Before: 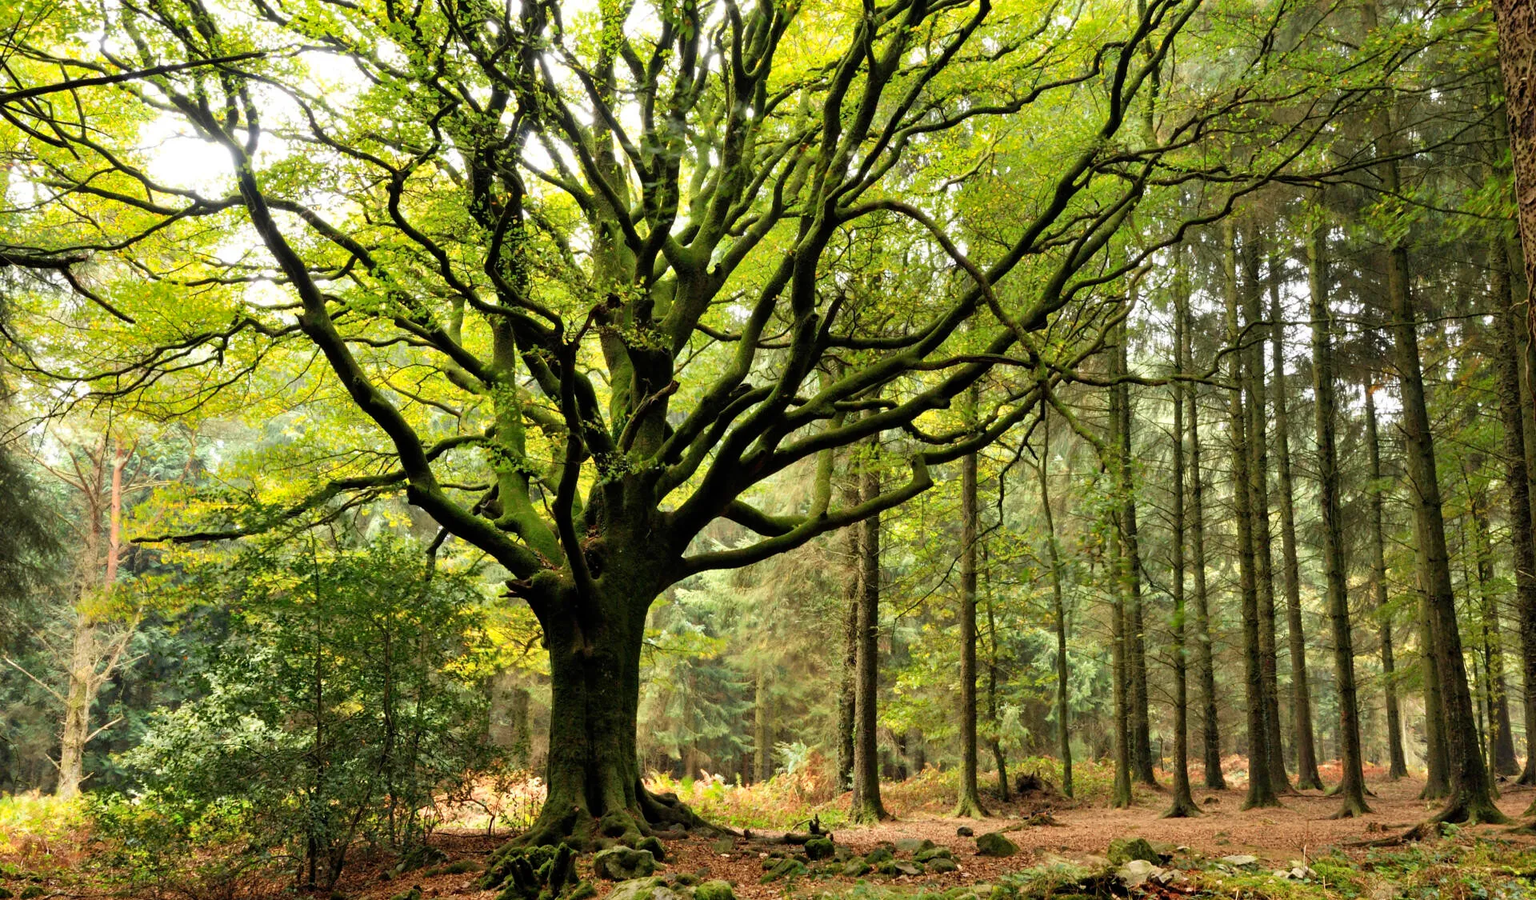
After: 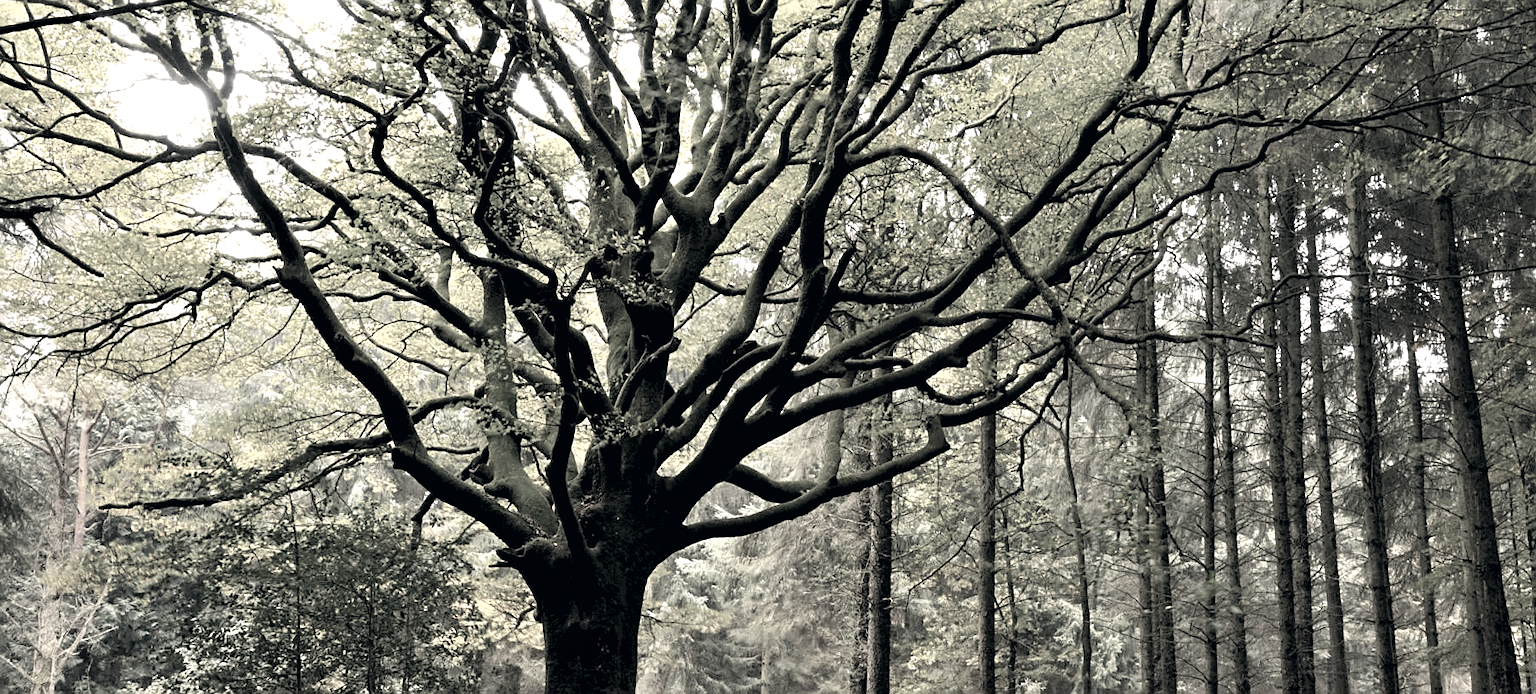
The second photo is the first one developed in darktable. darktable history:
crop: left 2.462%, top 6.992%, right 3.194%, bottom 20.172%
local contrast: mode bilateral grid, contrast 100, coarseness 99, detail 92%, midtone range 0.2
sharpen: on, module defaults
color zones: curves: ch1 [(0, 0.153) (0.143, 0.15) (0.286, 0.151) (0.429, 0.152) (0.571, 0.152) (0.714, 0.151) (0.857, 0.151) (1, 0.153)], mix 19.99%
color correction: highlights a* 10.34, highlights b* 14.68, shadows a* -9.58, shadows b* -14.83
levels: levels [0.062, 0.494, 0.925]
contrast brightness saturation: contrast -0.024, brightness -0.006, saturation 0.033
